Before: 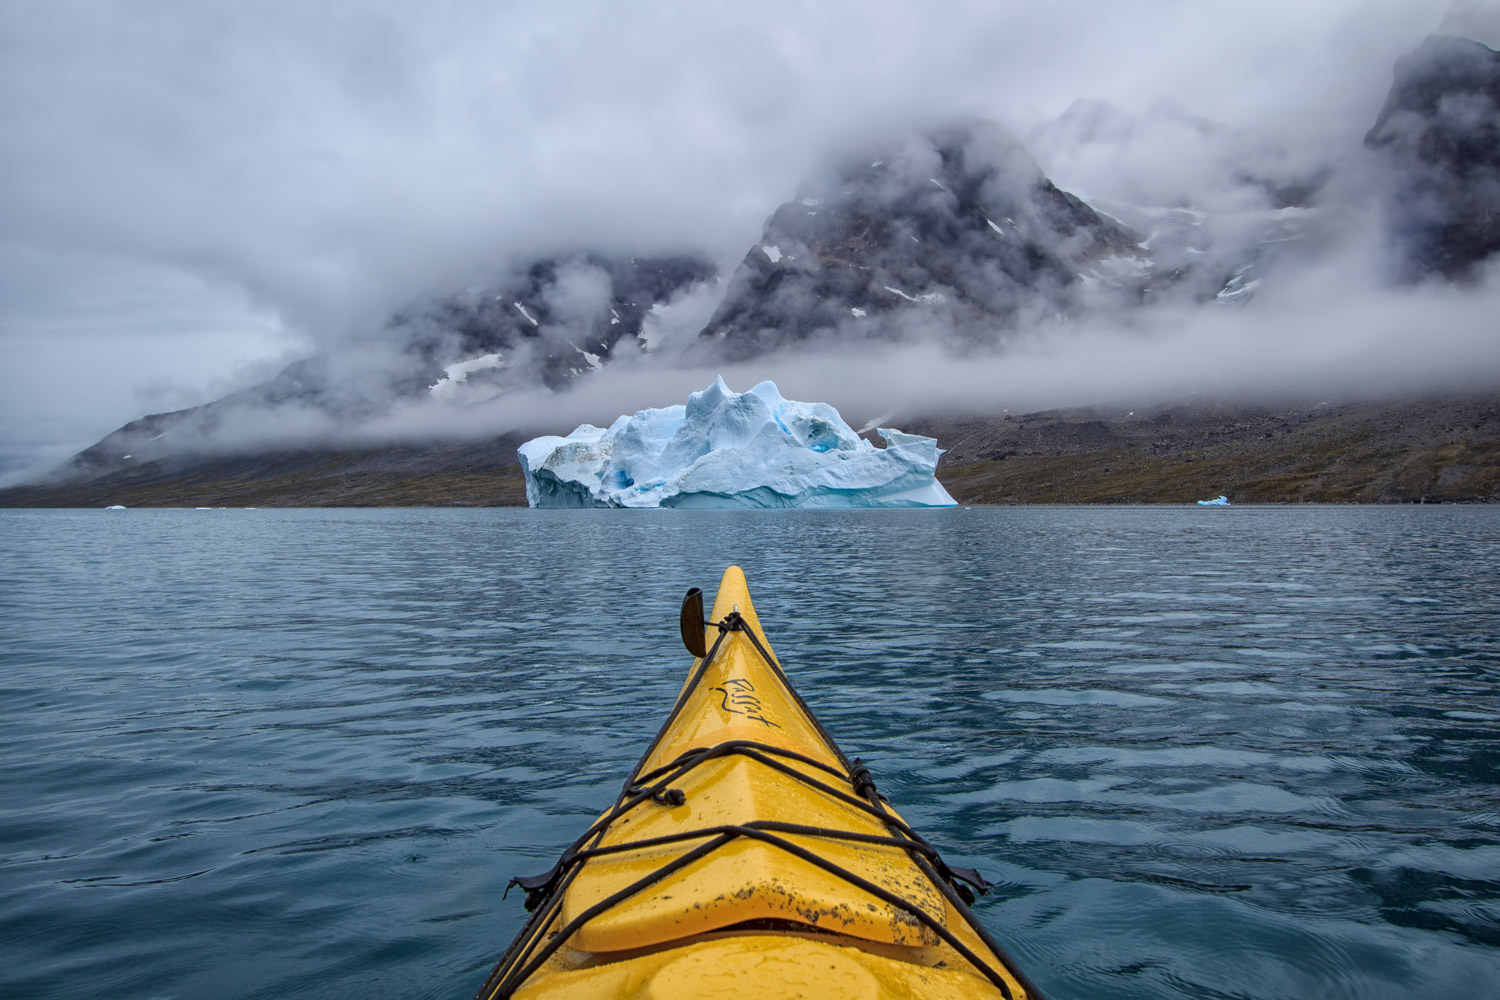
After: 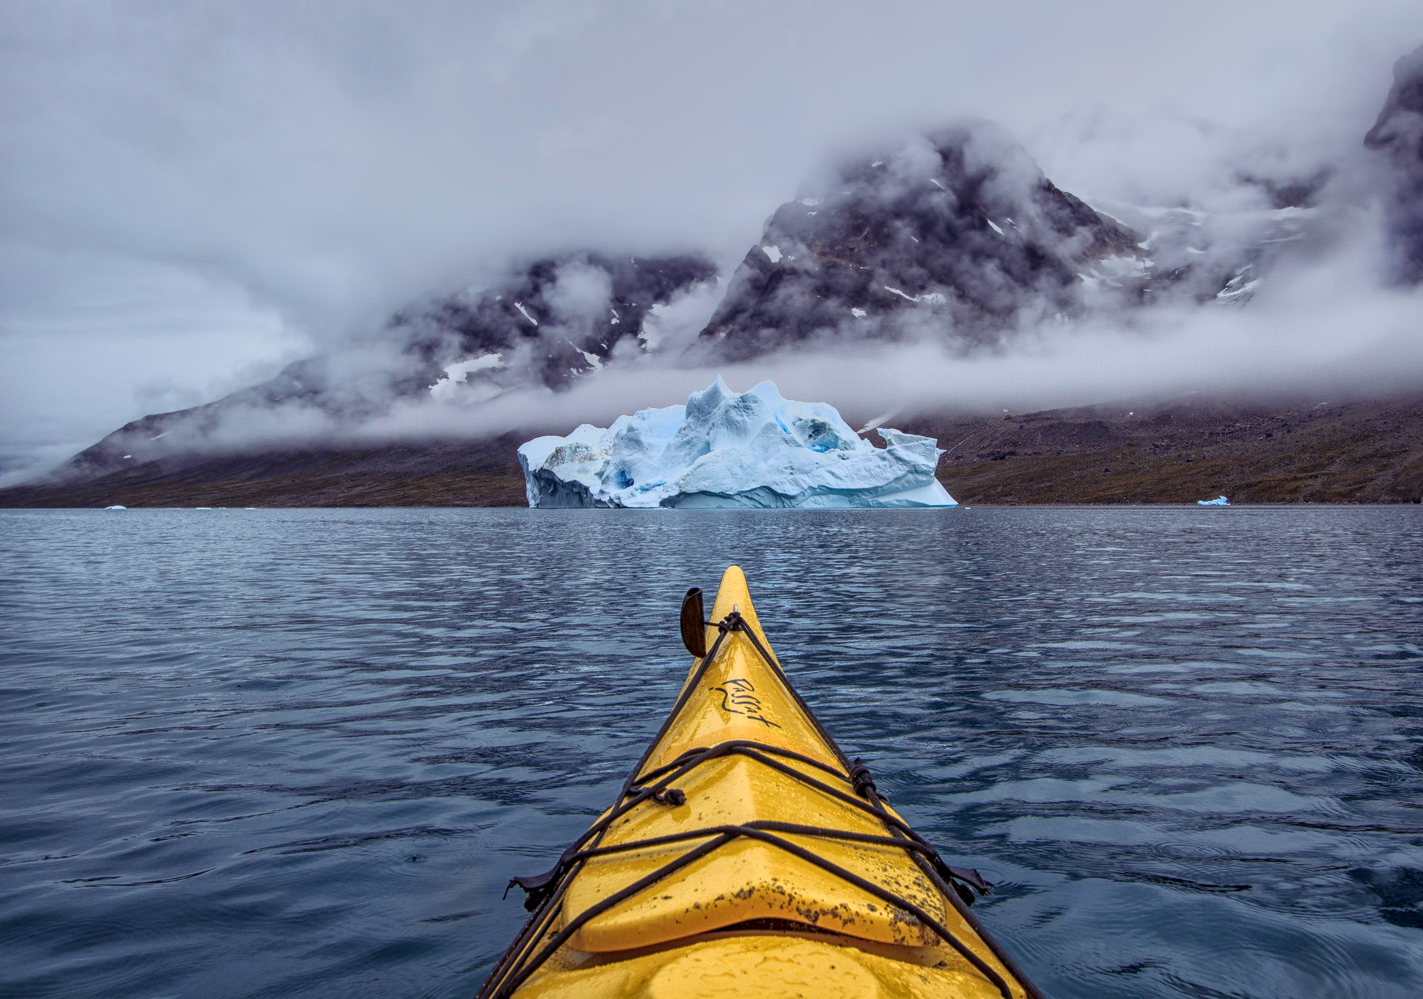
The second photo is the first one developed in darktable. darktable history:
crop and rotate: left 0%, right 5.132%
color balance rgb: shadows lift › chroma 6.153%, shadows lift › hue 305.39°, perceptual saturation grading › global saturation 0.602%
local contrast: detail 130%
tone equalizer: -7 EV -0.629 EV, -6 EV 1.03 EV, -5 EV -0.433 EV, -4 EV 0.462 EV, -3 EV 0.428 EV, -2 EV 0.155 EV, -1 EV -0.155 EV, +0 EV -0.395 EV, smoothing diameter 24.94%, edges refinement/feathering 13.5, preserve details guided filter
